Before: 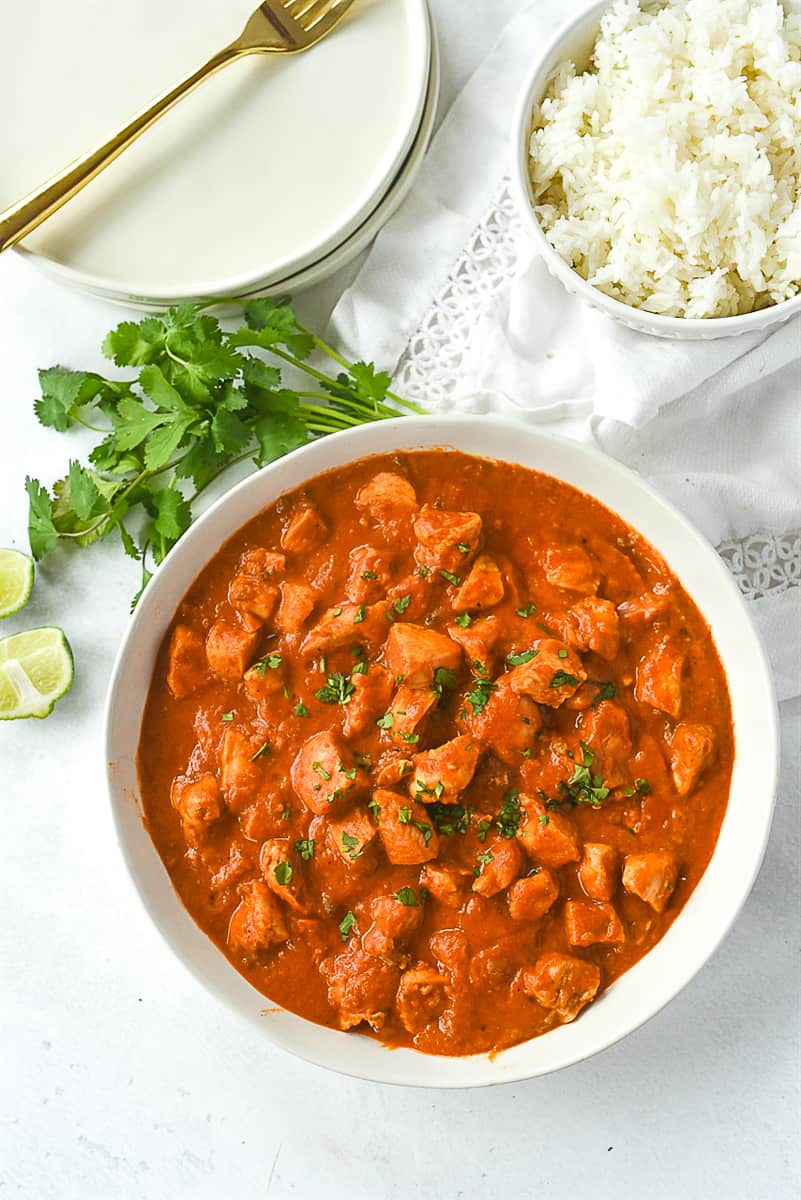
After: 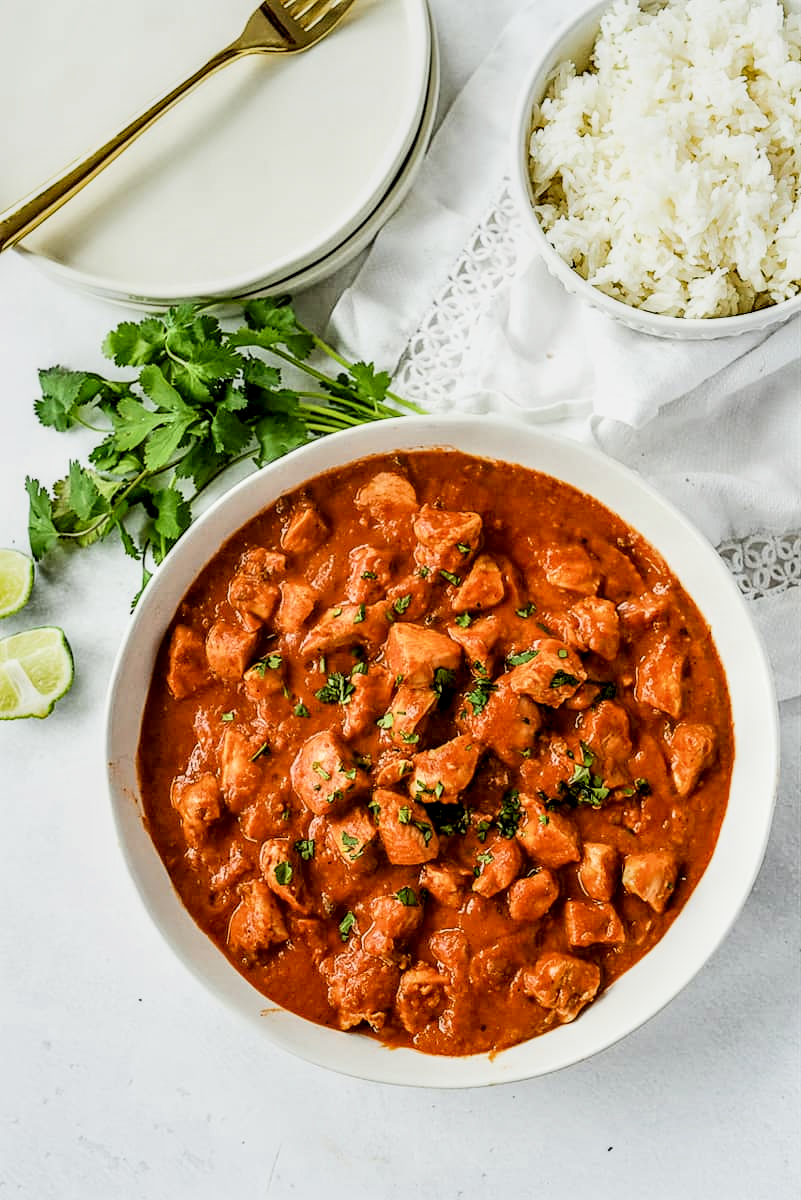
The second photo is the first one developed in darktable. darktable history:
filmic rgb: black relative exposure -7.49 EV, white relative exposure 4.99 EV, hardness 3.33, contrast 1.298
local contrast: highlights 21%, shadows 72%, detail 170%
